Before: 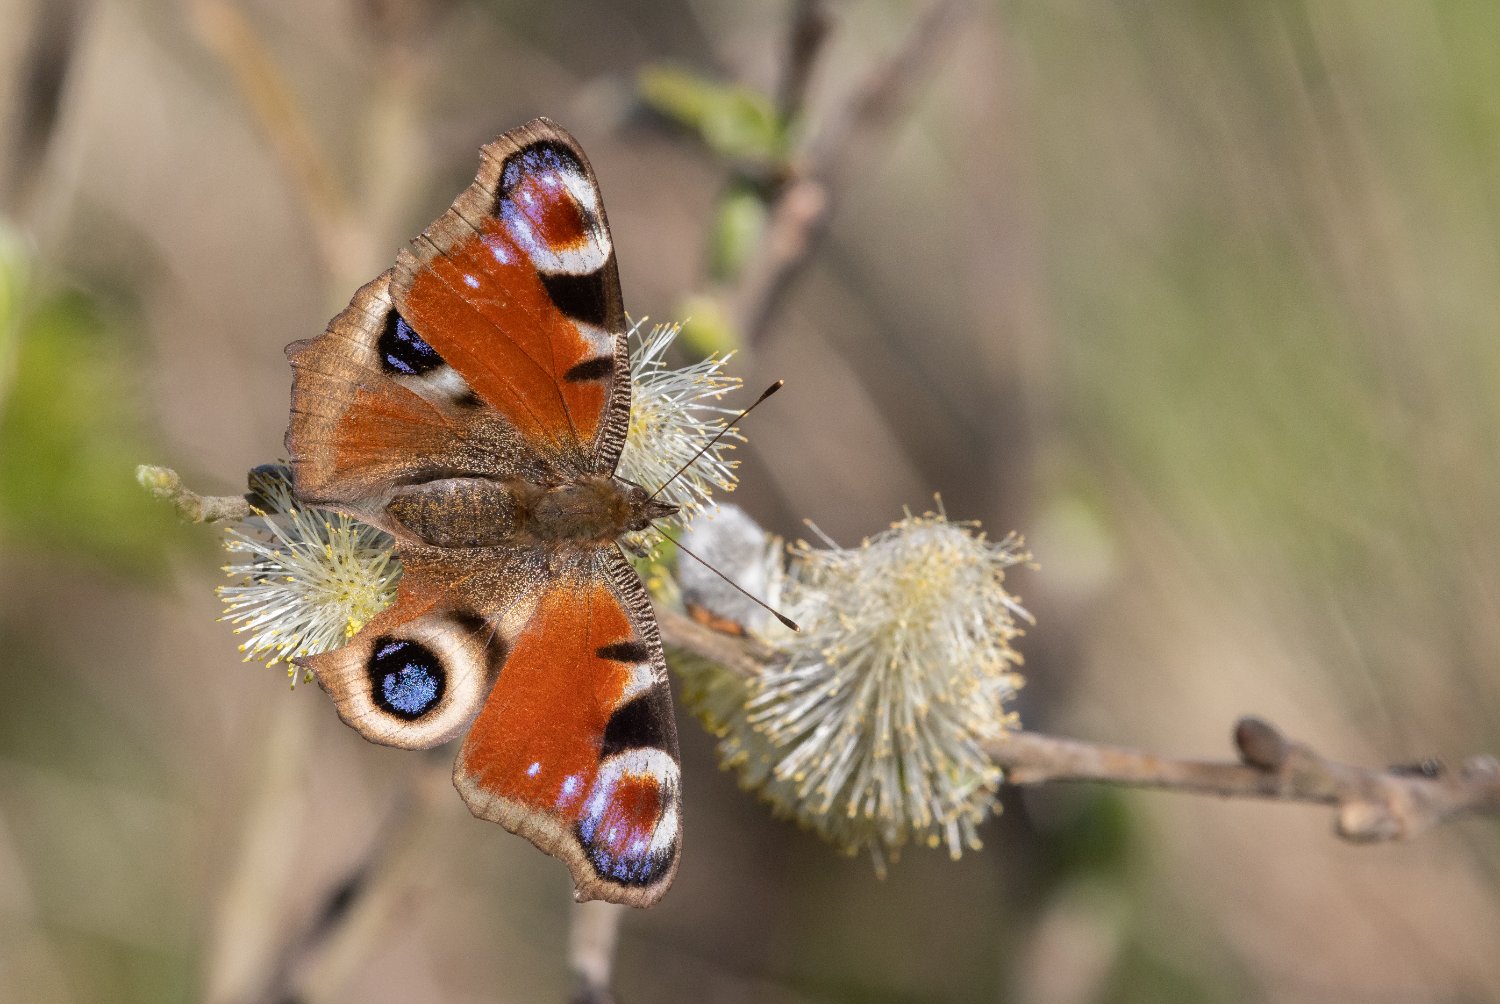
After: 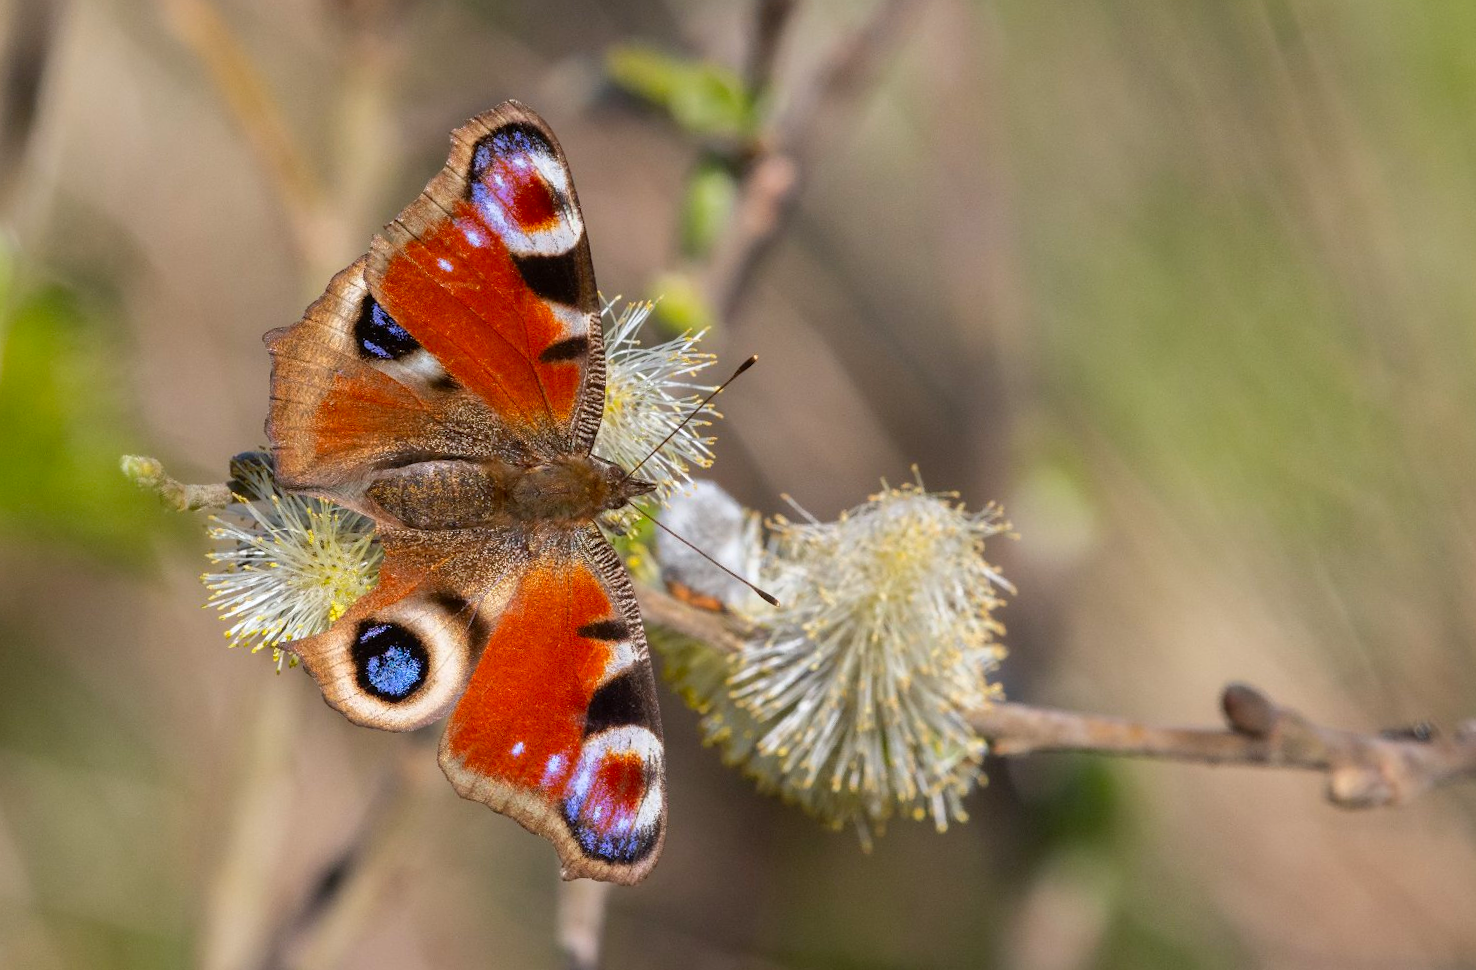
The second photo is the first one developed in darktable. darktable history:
color correction: saturation 1.34
white balance: red 0.988, blue 1.017
rotate and perspective: rotation -1.32°, lens shift (horizontal) -0.031, crop left 0.015, crop right 0.985, crop top 0.047, crop bottom 0.982
